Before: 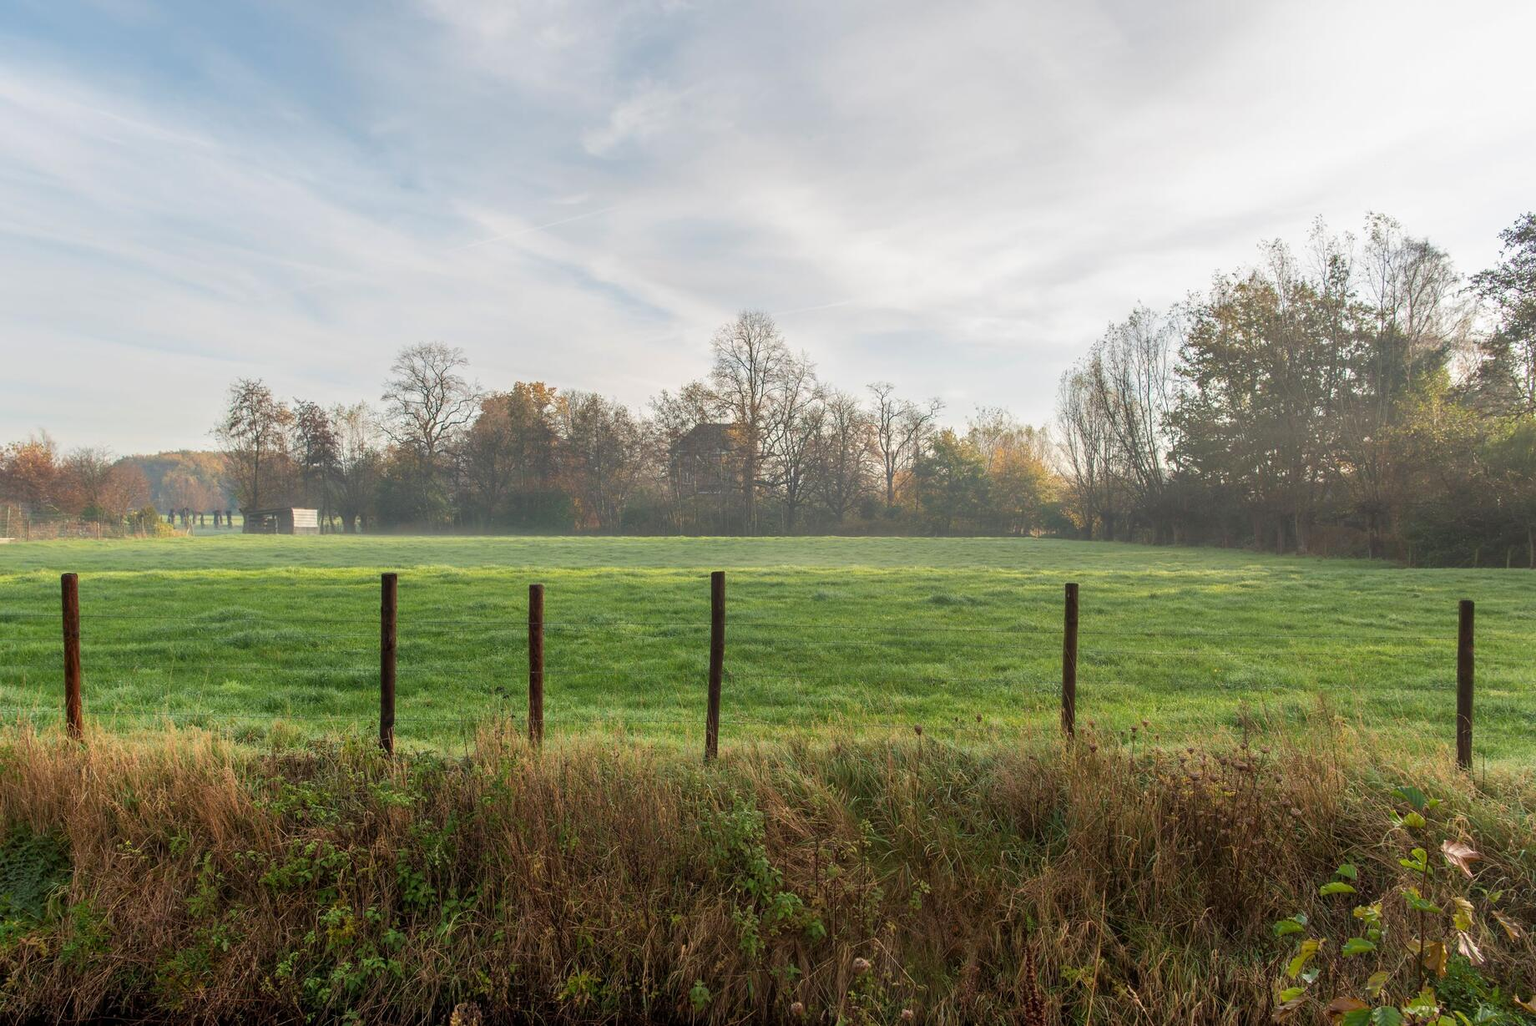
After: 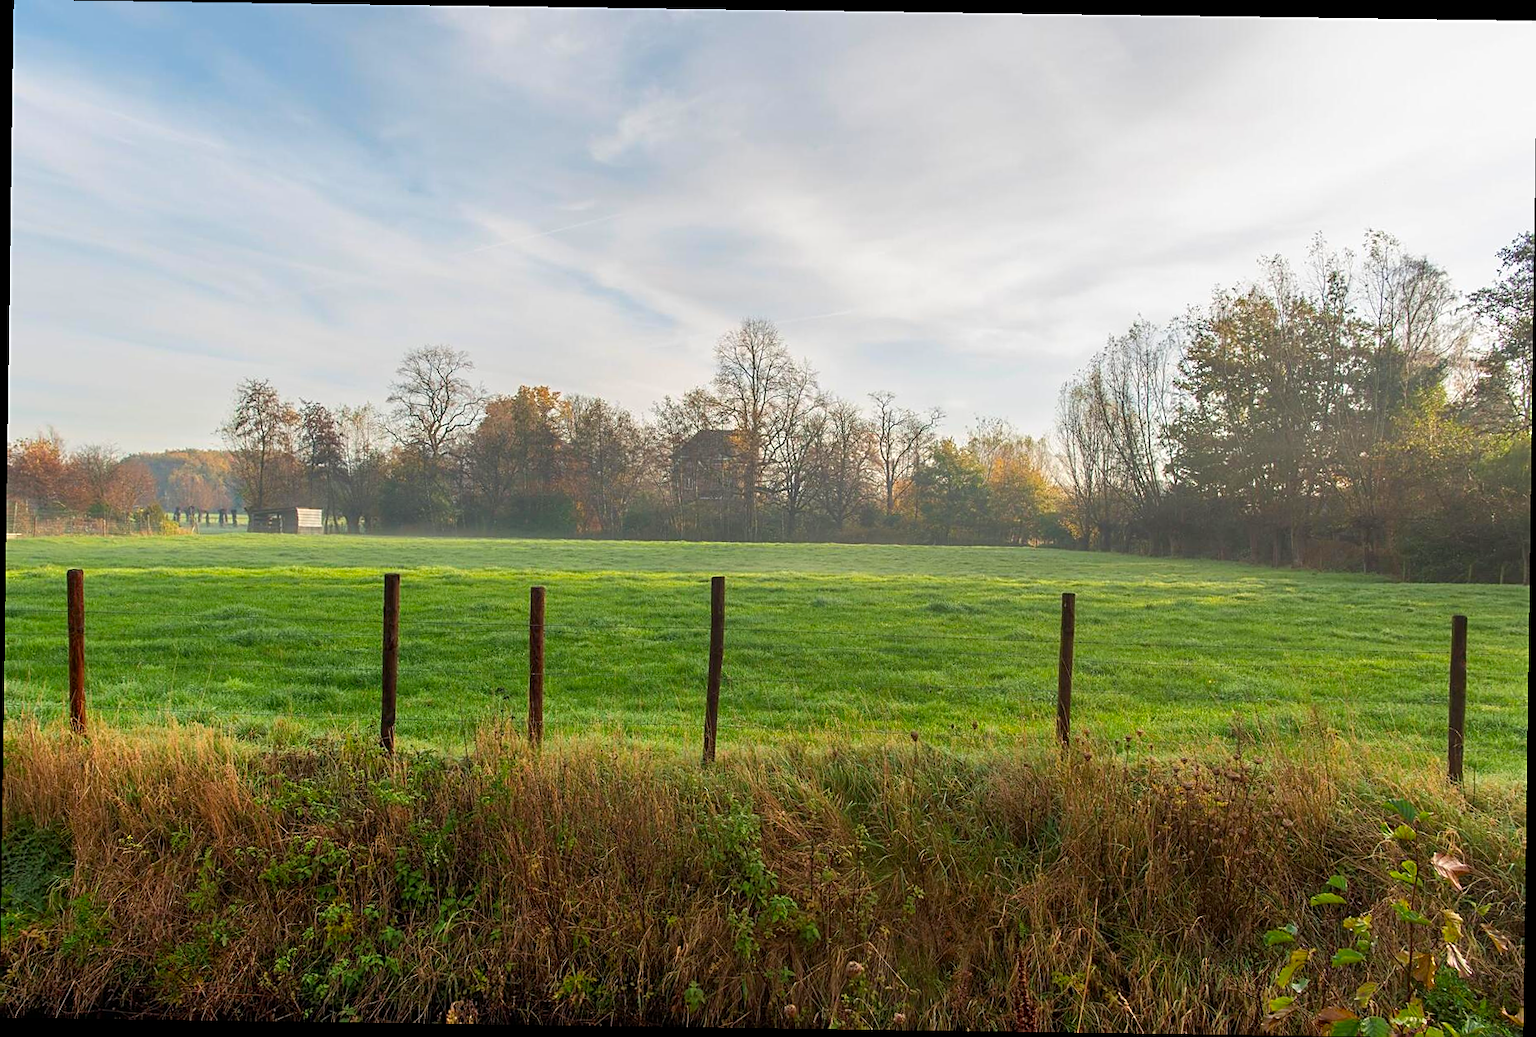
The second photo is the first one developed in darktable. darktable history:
sharpen: on, module defaults
rotate and perspective: rotation 0.8°, automatic cropping off
color correction: saturation 1.32
